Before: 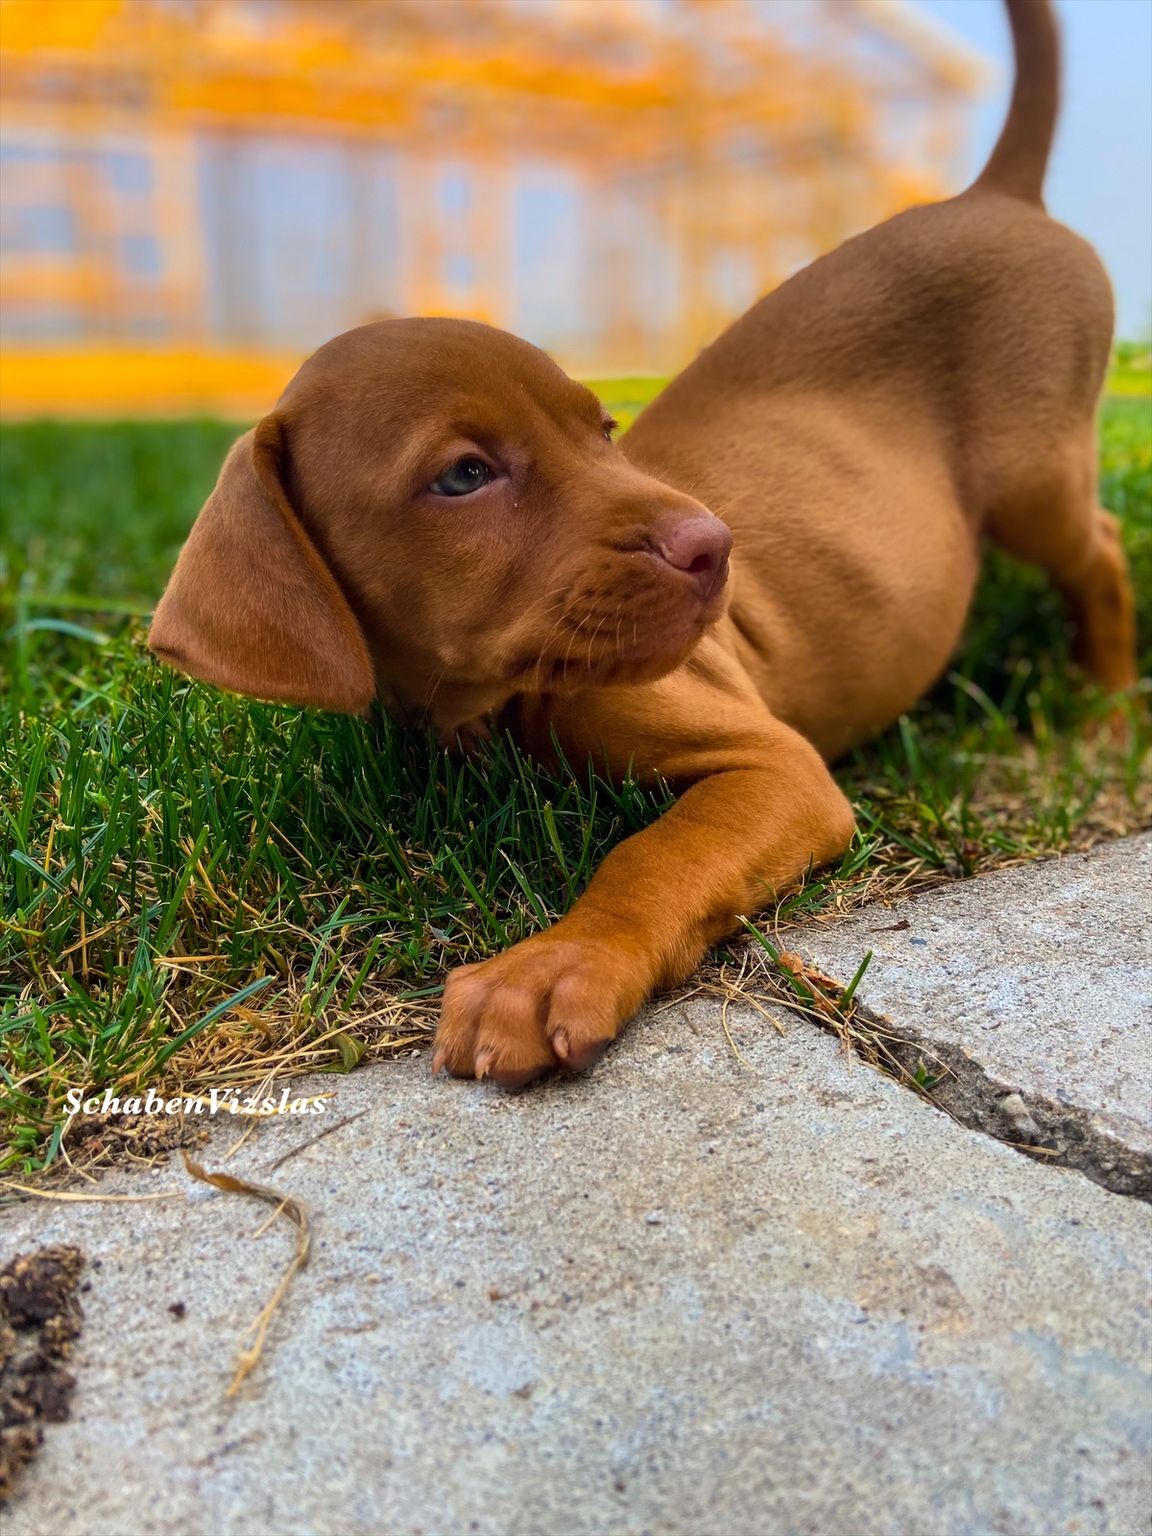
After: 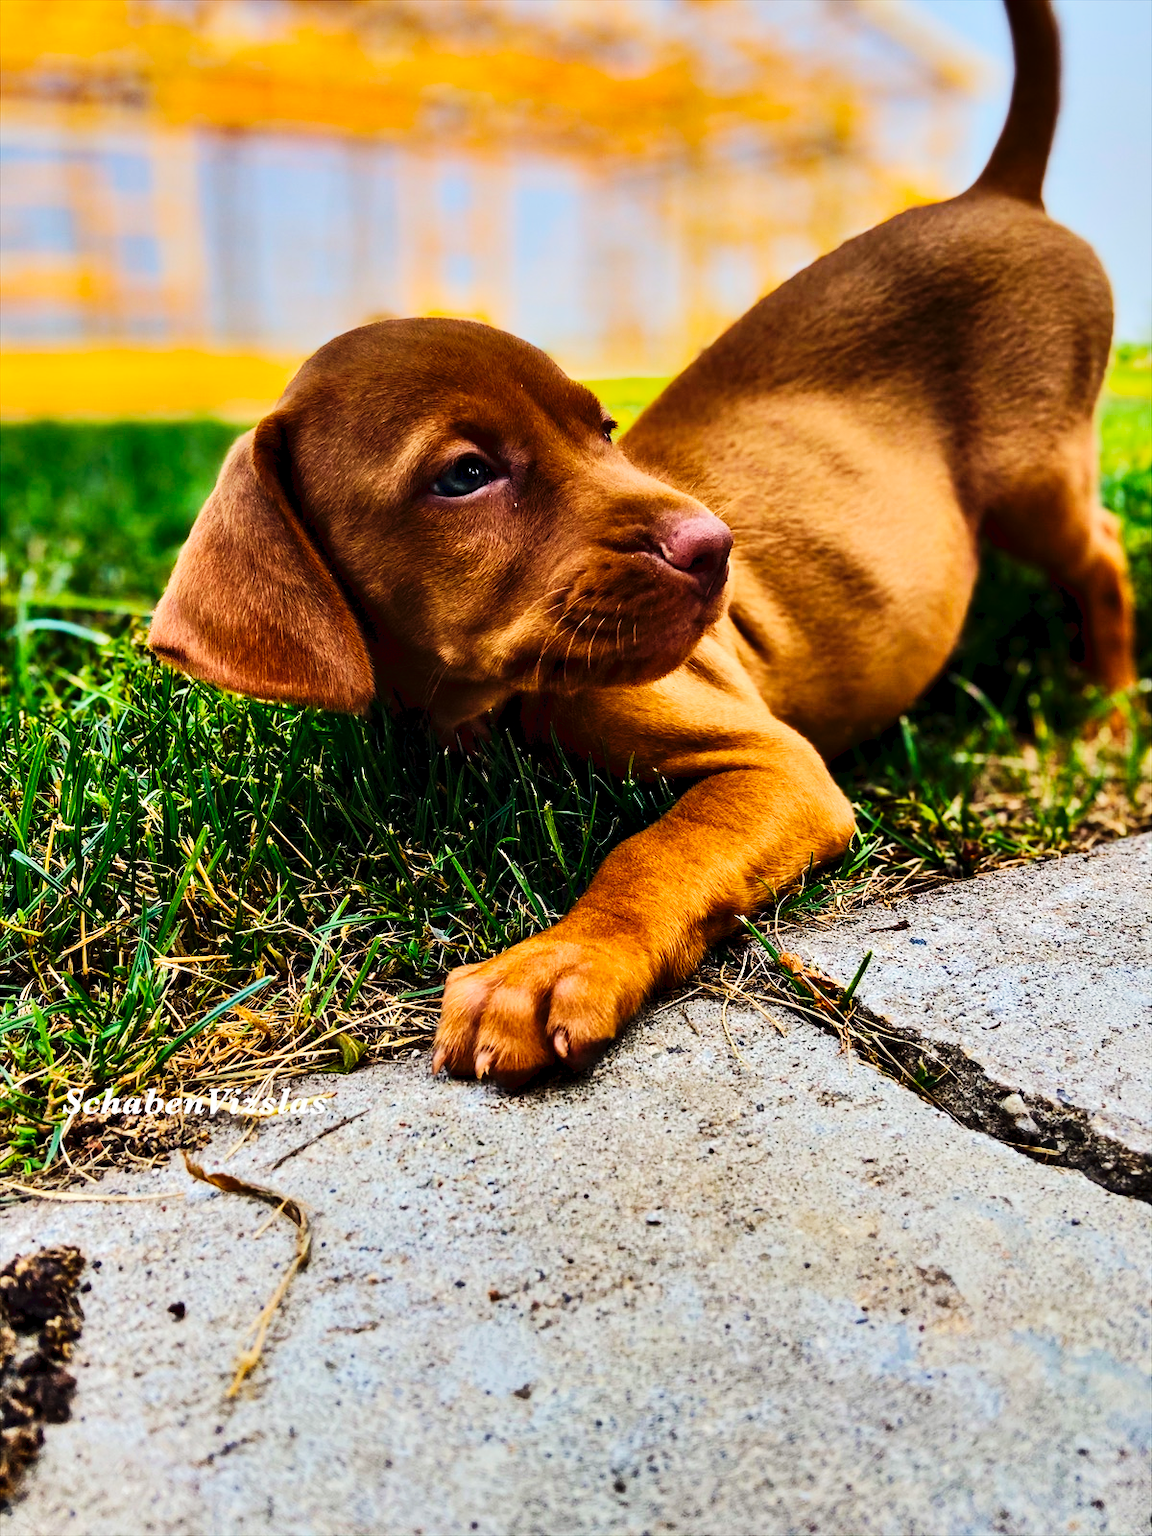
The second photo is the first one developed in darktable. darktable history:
exposure: exposure -1.007 EV, compensate highlight preservation false
shadows and highlights: radius 265.71, soften with gaussian
tone curve: curves: ch0 [(0, 0) (0.003, 0.023) (0.011, 0.024) (0.025, 0.026) (0.044, 0.035) (0.069, 0.05) (0.1, 0.071) (0.136, 0.098) (0.177, 0.135) (0.224, 0.172) (0.277, 0.227) (0.335, 0.296) (0.399, 0.372) (0.468, 0.462) (0.543, 0.58) (0.623, 0.697) (0.709, 0.789) (0.801, 0.86) (0.898, 0.918) (1, 1)], color space Lab, linked channels, preserve colors none
tone equalizer: -8 EV 1.04 EV, -7 EV 1.03 EV, -6 EV 1 EV, -5 EV 1.02 EV, -4 EV 1 EV, -3 EV 0.724 EV, -2 EV 0.519 EV, -1 EV 0.268 EV, mask exposure compensation -0.501 EV
contrast equalizer: octaves 7, y [[0.6 ×6], [0.55 ×6], [0 ×6], [0 ×6], [0 ×6]]
base curve: curves: ch0 [(0, 0) (0.036, 0.025) (0.121, 0.166) (0.206, 0.329) (0.605, 0.79) (1, 1)], preserve colors none
